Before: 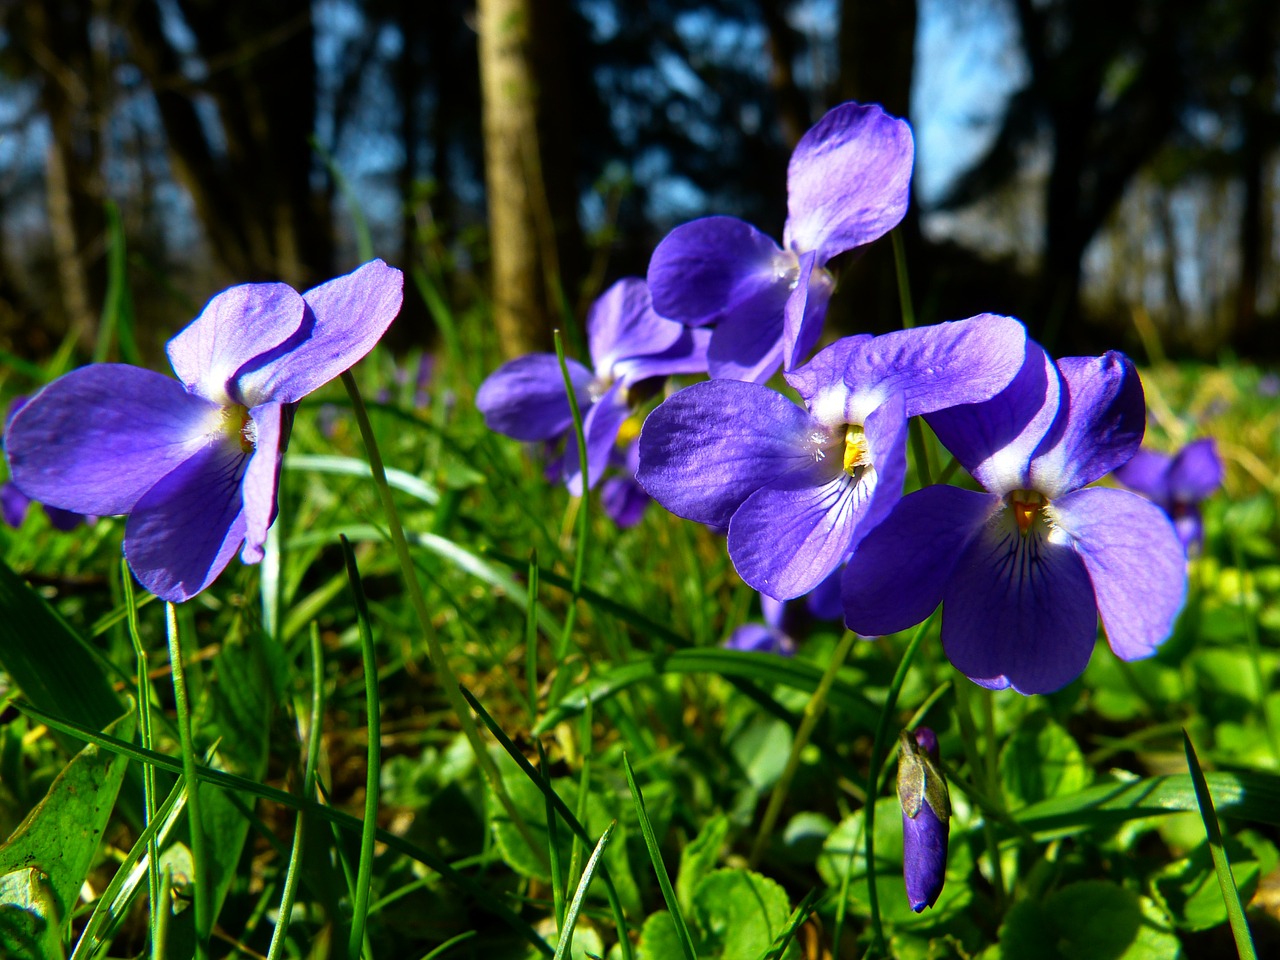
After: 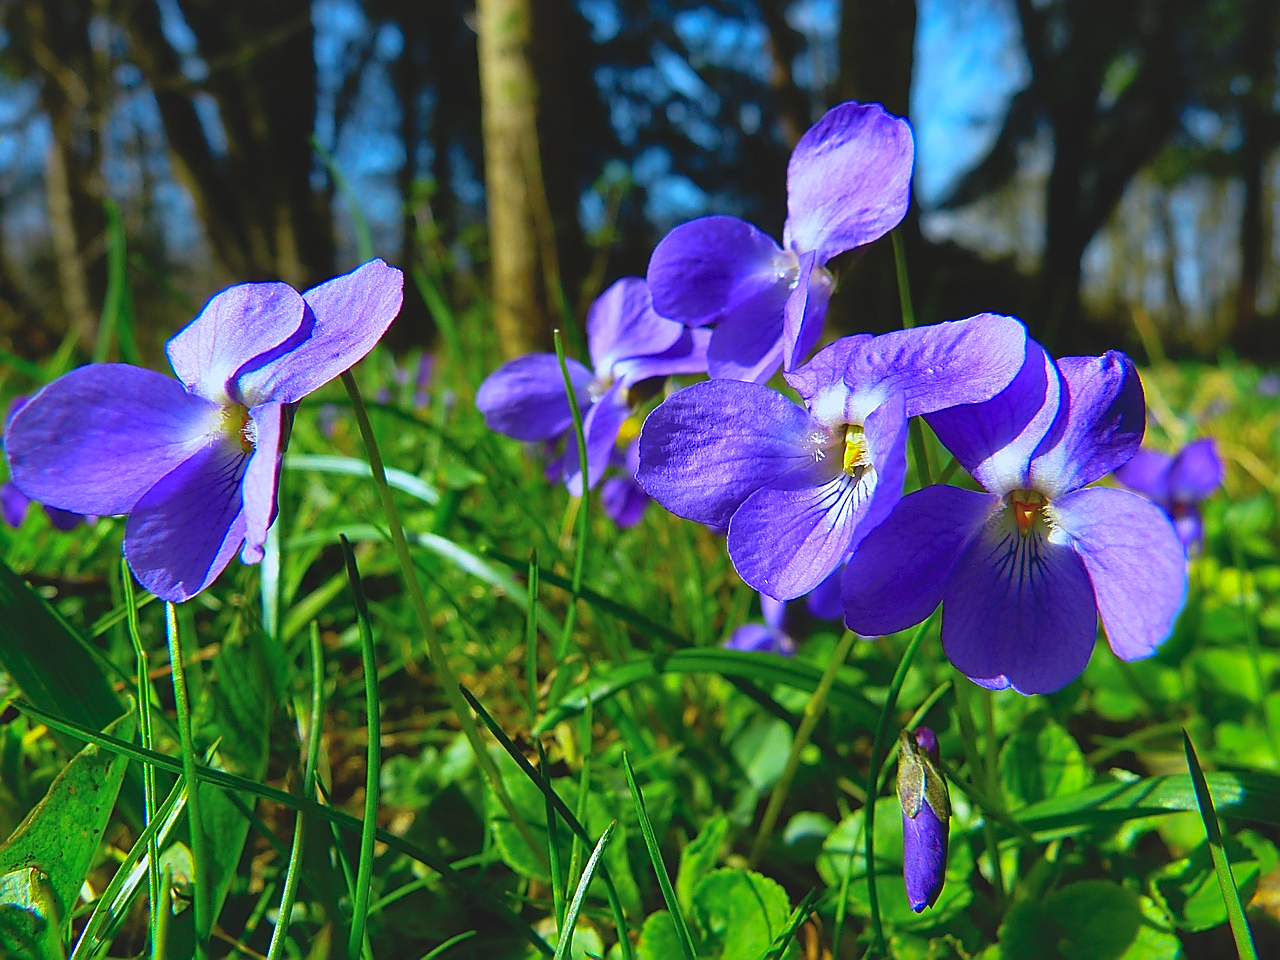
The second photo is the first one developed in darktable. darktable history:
contrast brightness saturation: contrast -0.1, brightness 0.05, saturation 0.08
shadows and highlights: on, module defaults
sharpen: radius 1.4, amount 1.25, threshold 0.7
color calibration: x 0.367, y 0.376, temperature 4372.25 K
